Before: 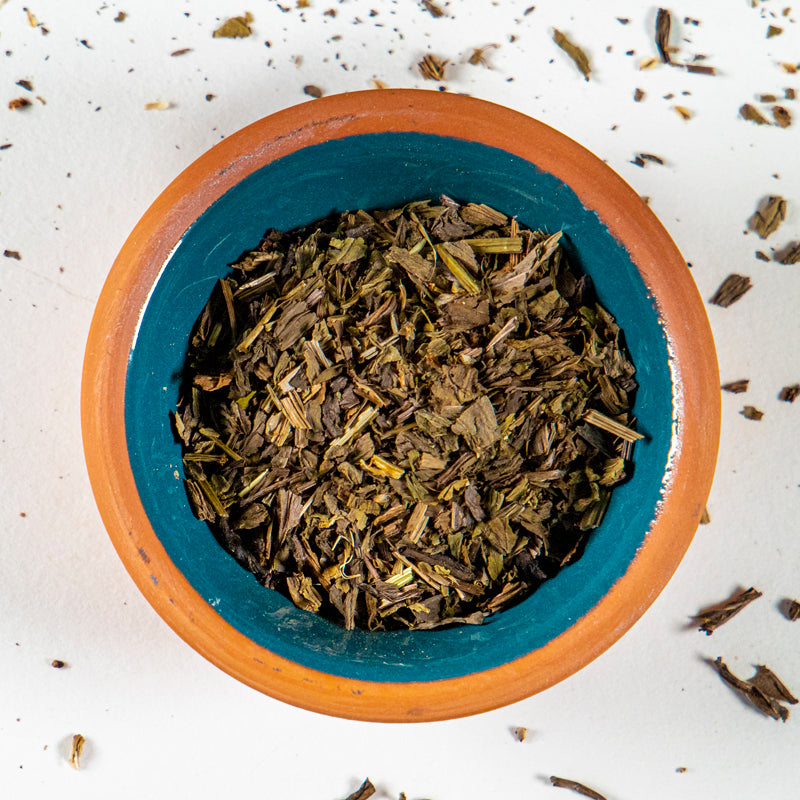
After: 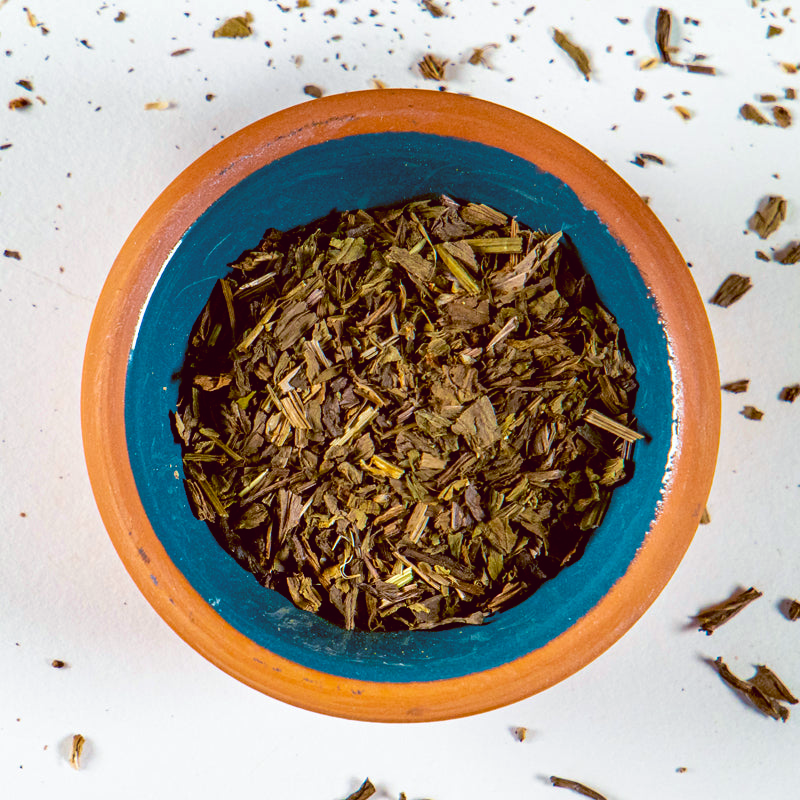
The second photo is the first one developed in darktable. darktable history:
color correction: highlights a* 0.207, highlights b* 2.7, shadows a* -0.874, shadows b* -4.78
velvia: on, module defaults
color balance: lift [1, 1.015, 1.004, 0.985], gamma [1, 0.958, 0.971, 1.042], gain [1, 0.956, 0.977, 1.044]
